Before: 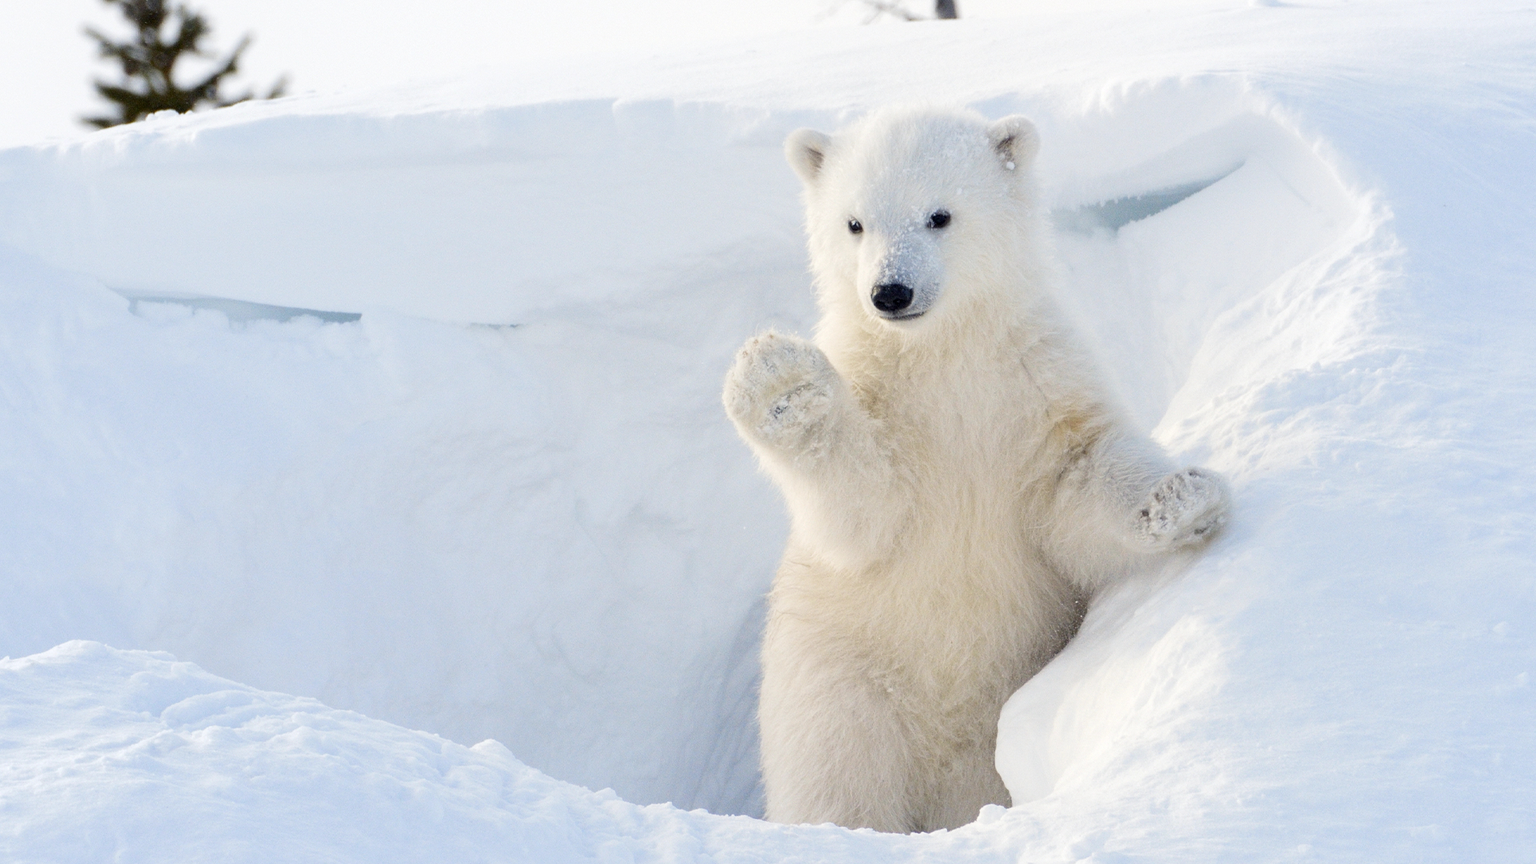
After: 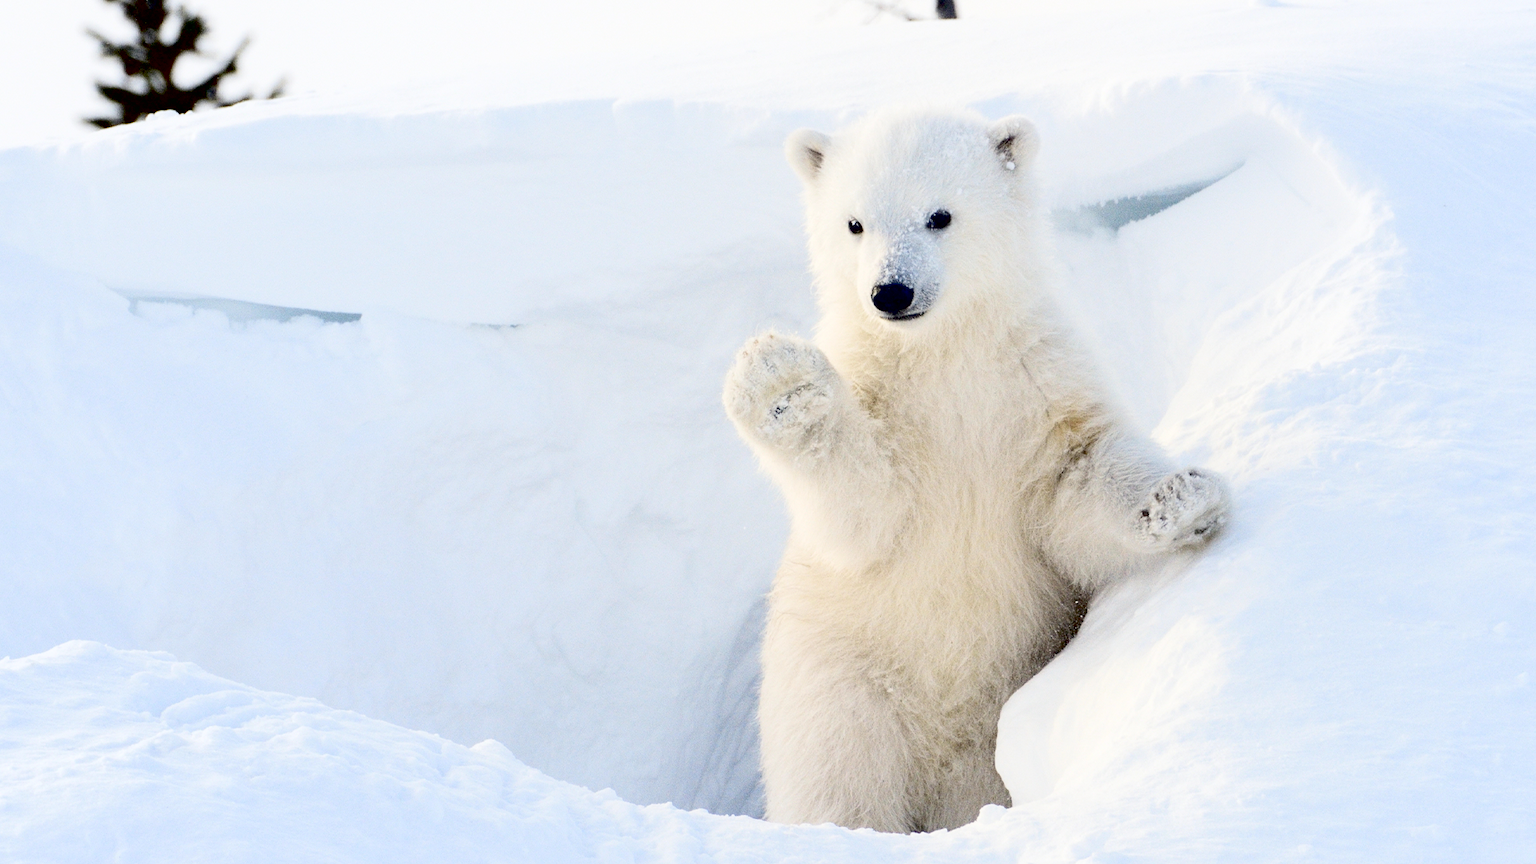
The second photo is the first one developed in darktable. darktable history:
exposure: black level correction 0.056, exposure -0.039 EV, compensate highlight preservation false
contrast brightness saturation: contrast 0.28
